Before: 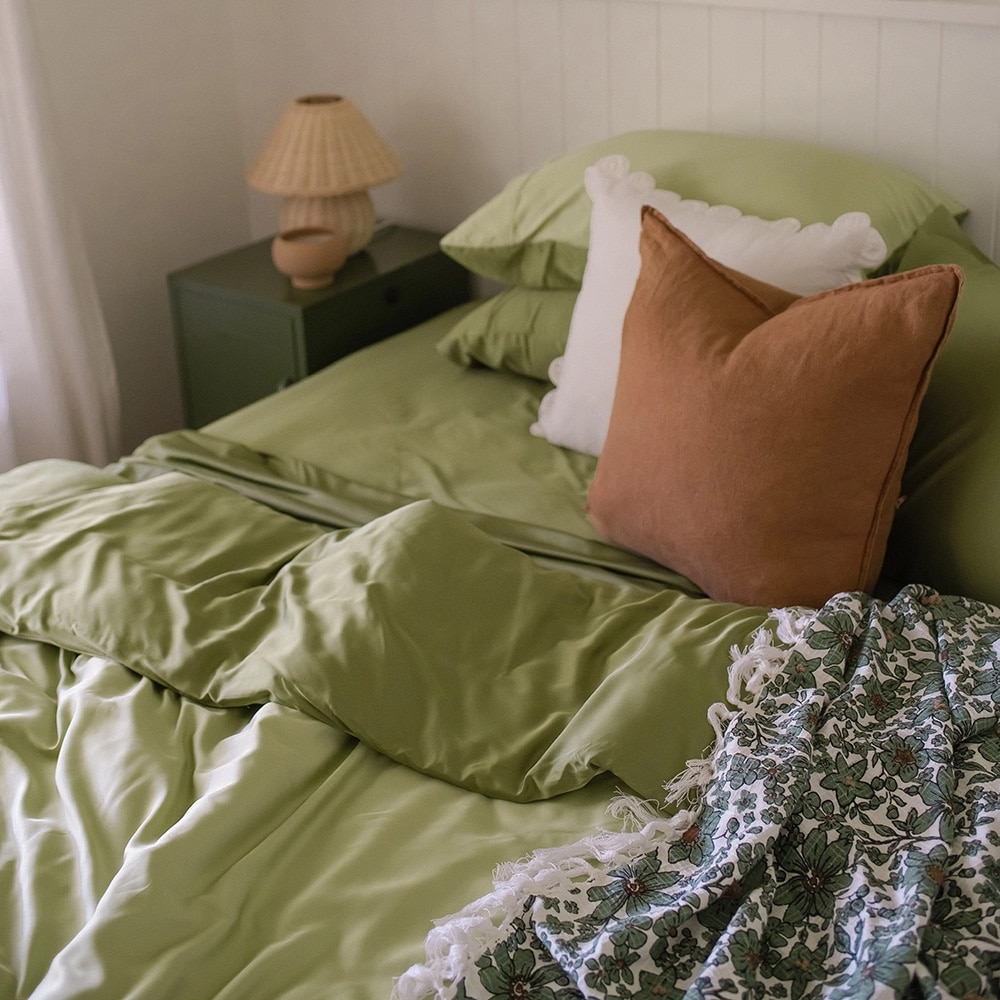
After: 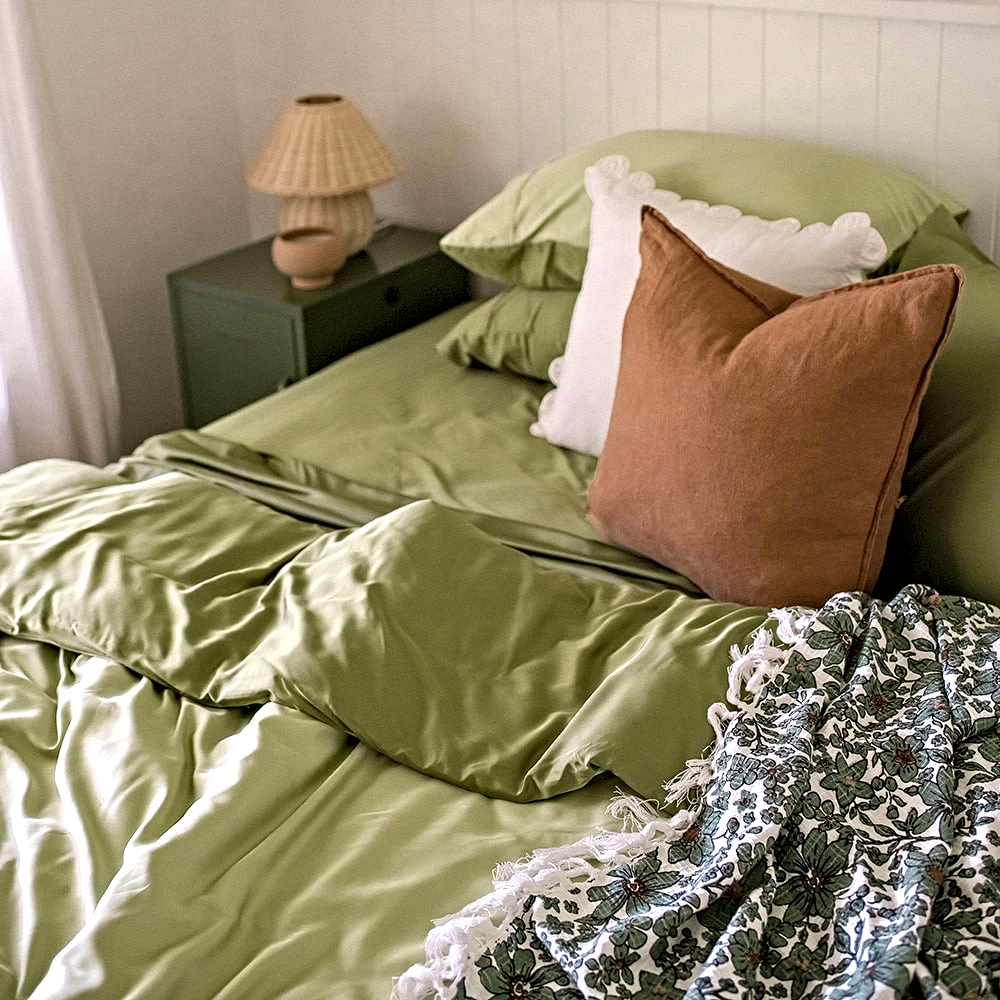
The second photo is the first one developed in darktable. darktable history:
exposure: black level correction 0.001, exposure 0.5 EV, compensate exposure bias true, compensate highlight preservation false
contrast equalizer: octaves 7, y [[0.5, 0.542, 0.583, 0.625, 0.667, 0.708], [0.5 ×6], [0.5 ×6], [0 ×6], [0 ×6]]
